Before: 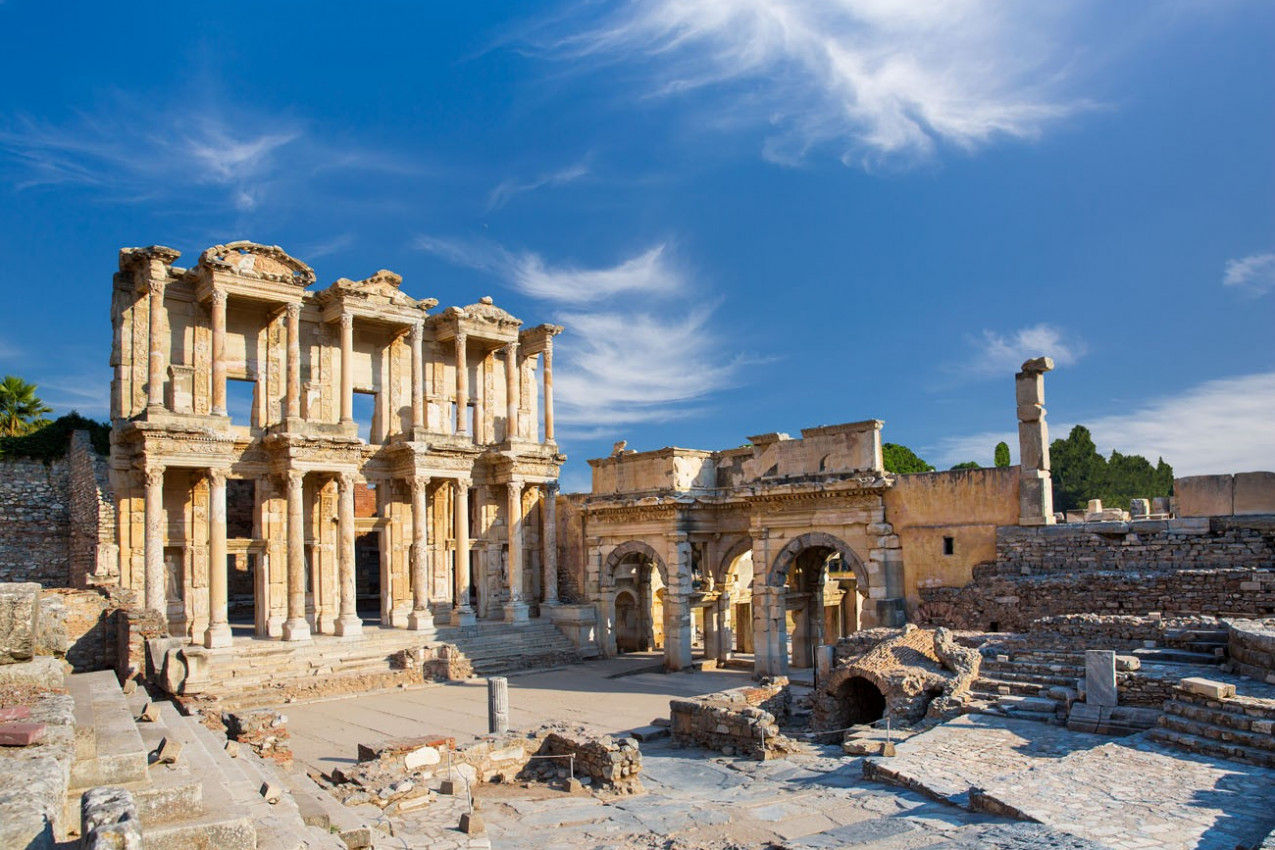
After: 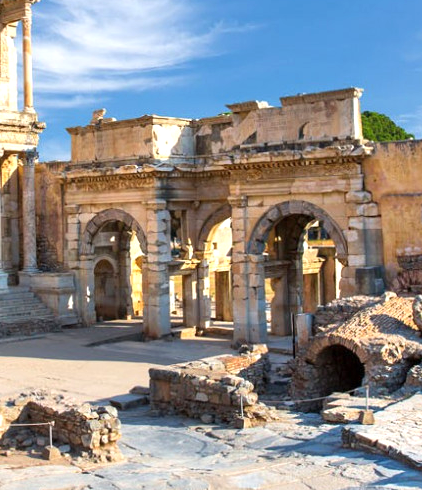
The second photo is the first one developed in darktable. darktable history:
exposure: exposure 0.6 EV, compensate highlight preservation false
crop: left 40.878%, top 39.176%, right 25.993%, bottom 3.081%
